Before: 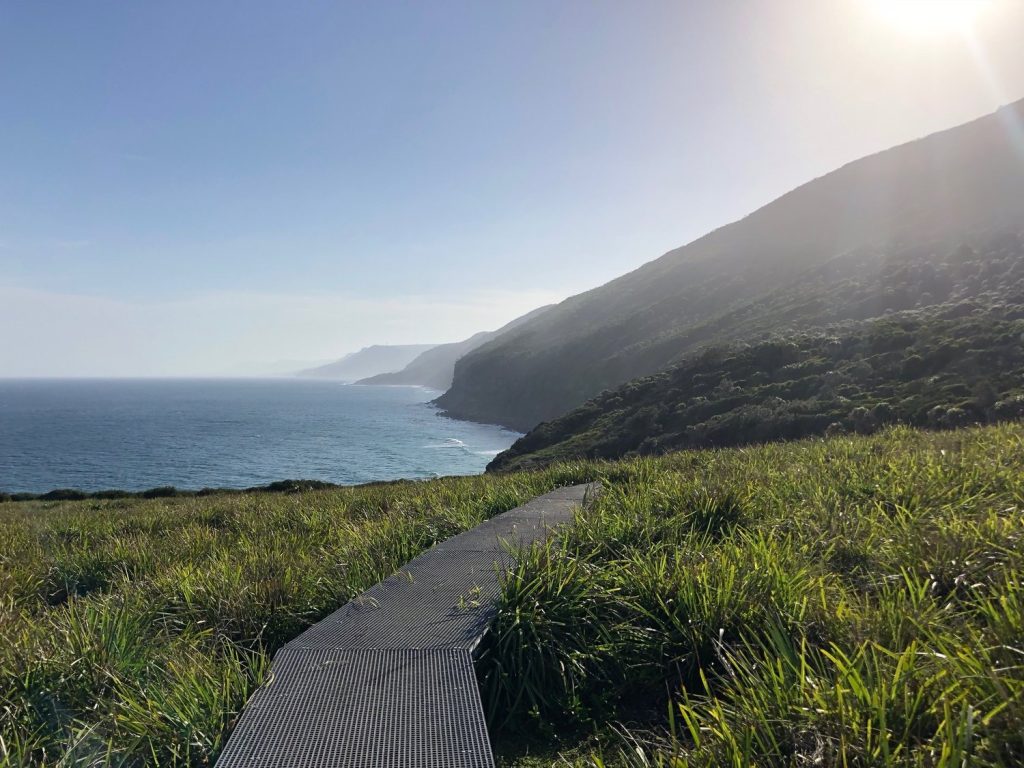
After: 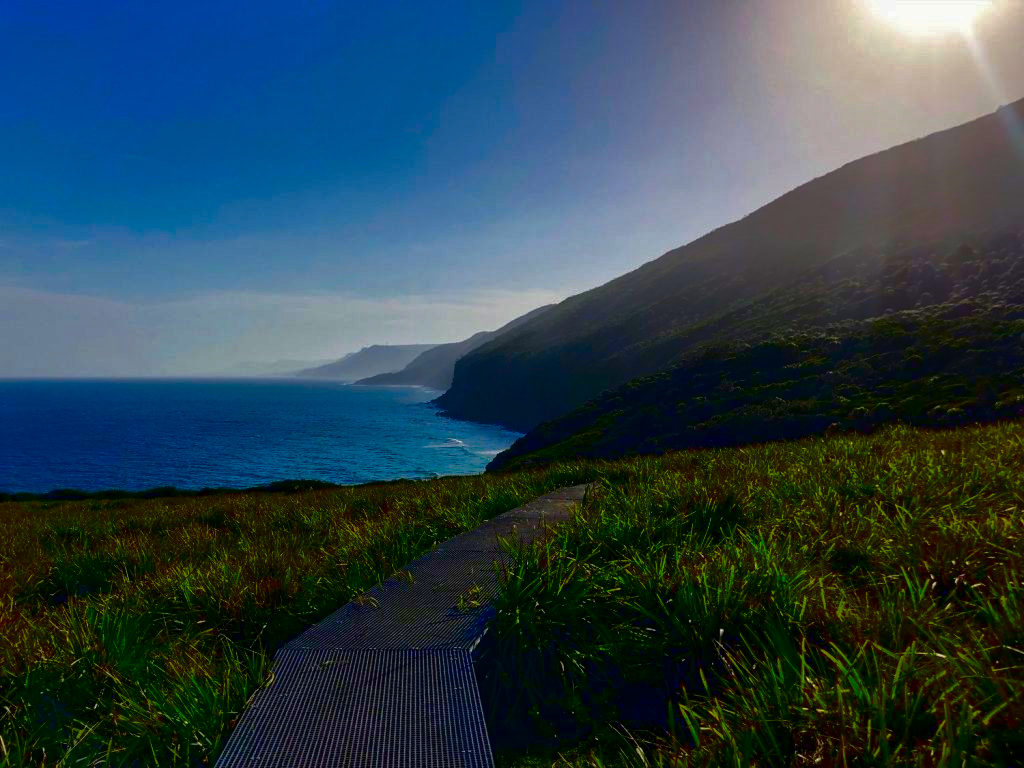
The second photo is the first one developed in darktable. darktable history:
local contrast: detail 109%
shadows and highlights: on, module defaults
contrast brightness saturation: brightness -0.996, saturation 0.995
